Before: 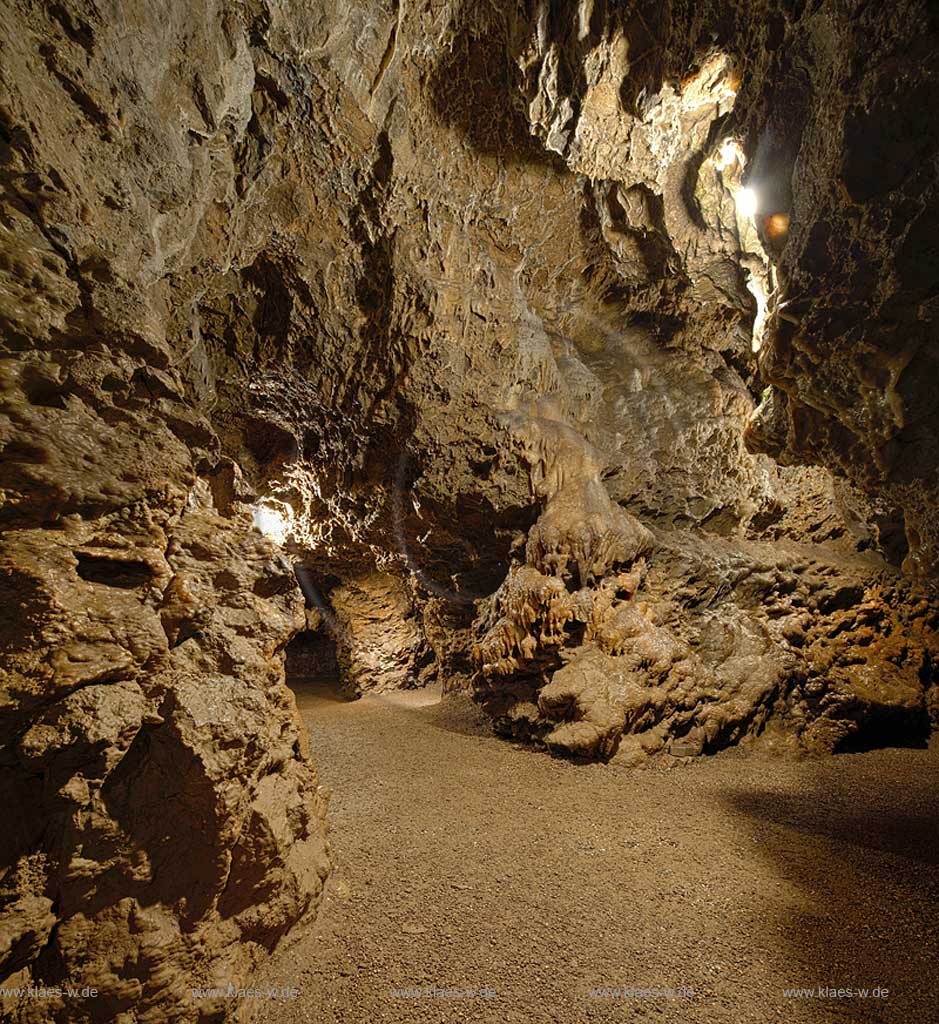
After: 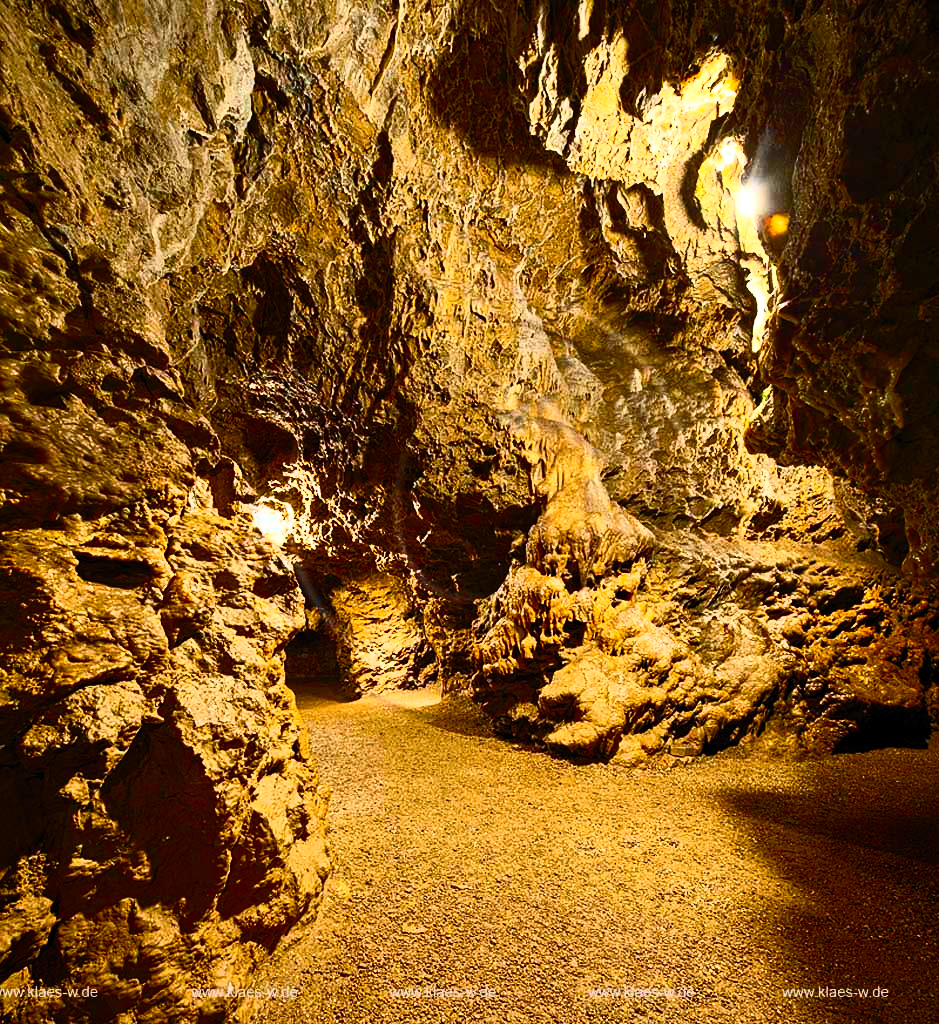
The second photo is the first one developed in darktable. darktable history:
color balance rgb: linear chroma grading › global chroma 15%, perceptual saturation grading › global saturation 30%
contrast brightness saturation: contrast 0.62, brightness 0.34, saturation 0.14
